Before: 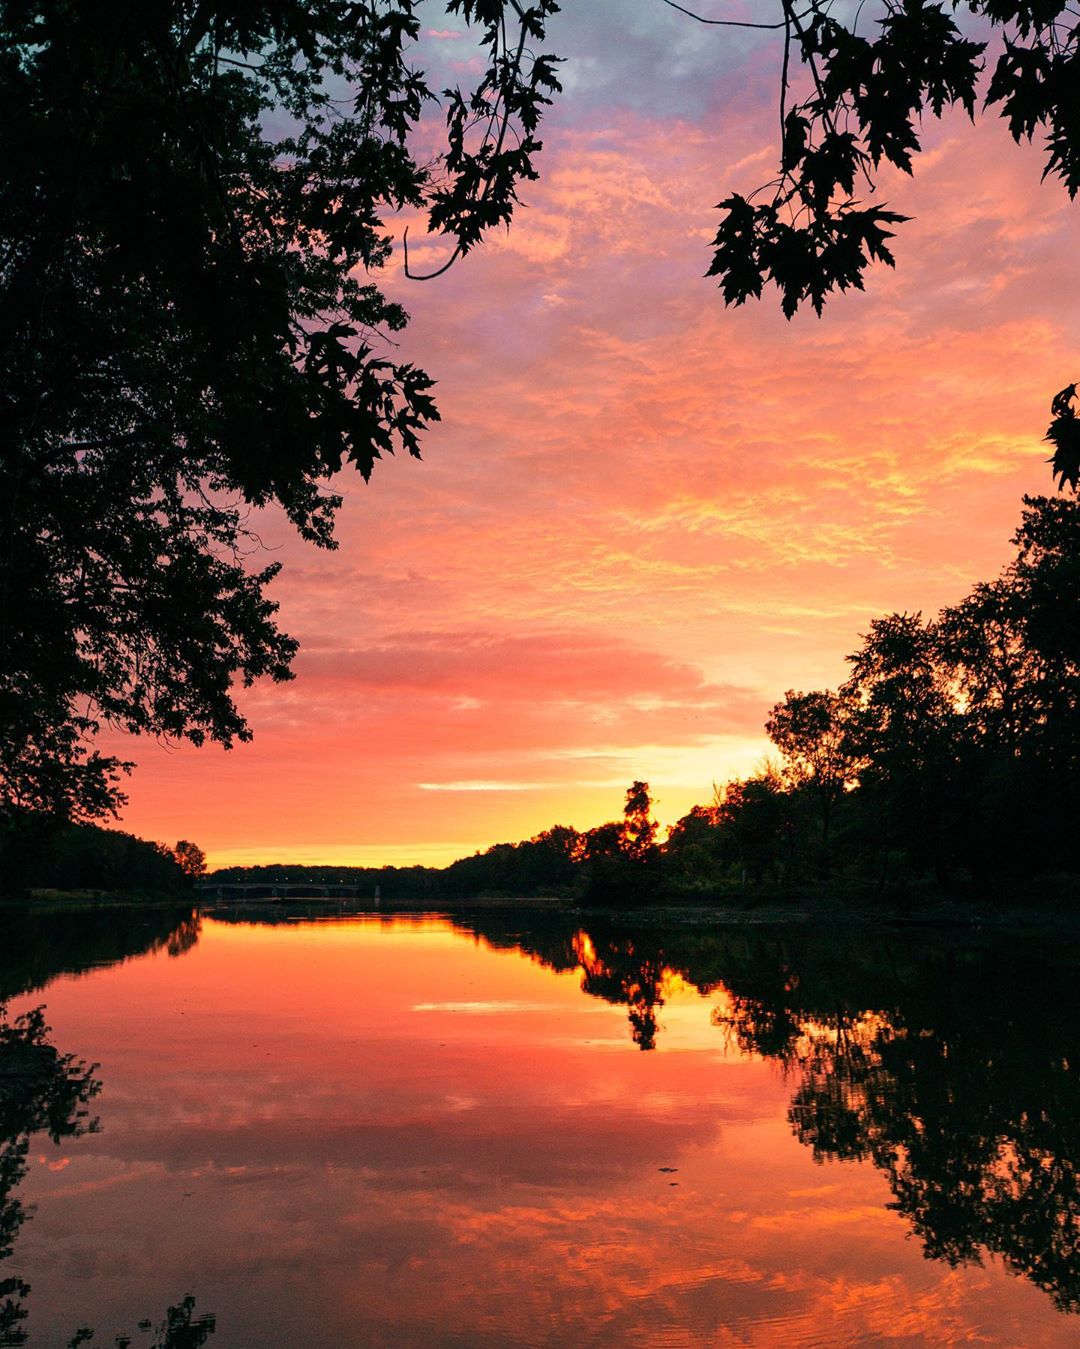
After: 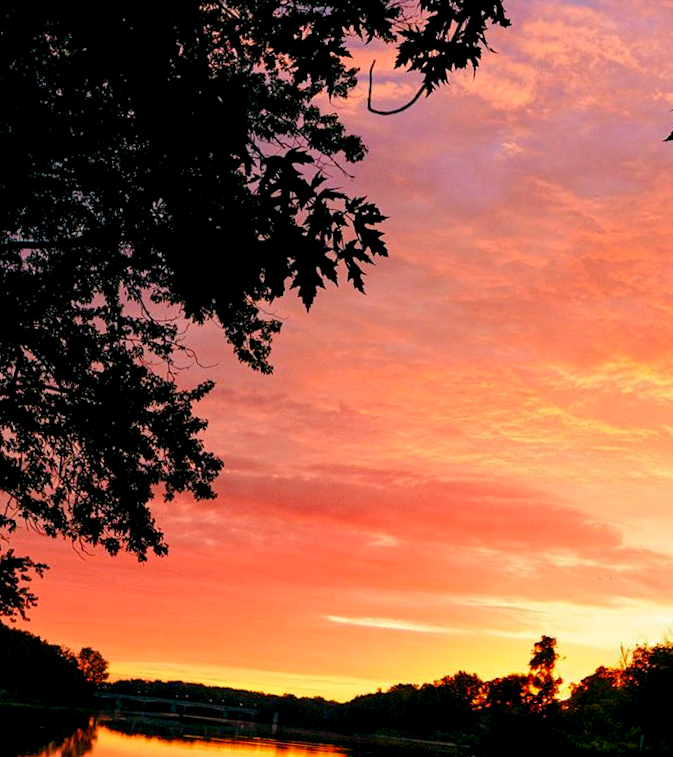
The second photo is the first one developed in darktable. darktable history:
crop and rotate: angle -5.97°, left 2.198%, top 6.762%, right 27.678%, bottom 30.085%
tone equalizer: on, module defaults
color balance rgb: global offset › luminance -0.498%, perceptual saturation grading › global saturation 20%, perceptual saturation grading › highlights -24.728%, perceptual saturation grading › shadows 49.604%, global vibrance 14.534%
